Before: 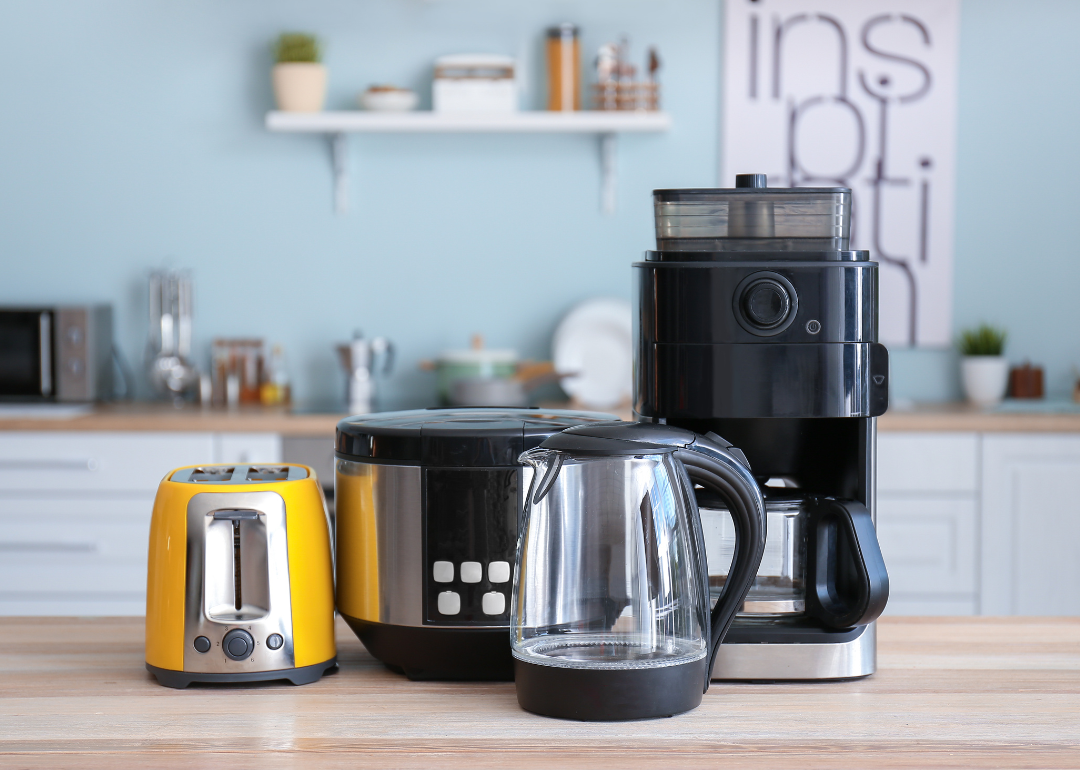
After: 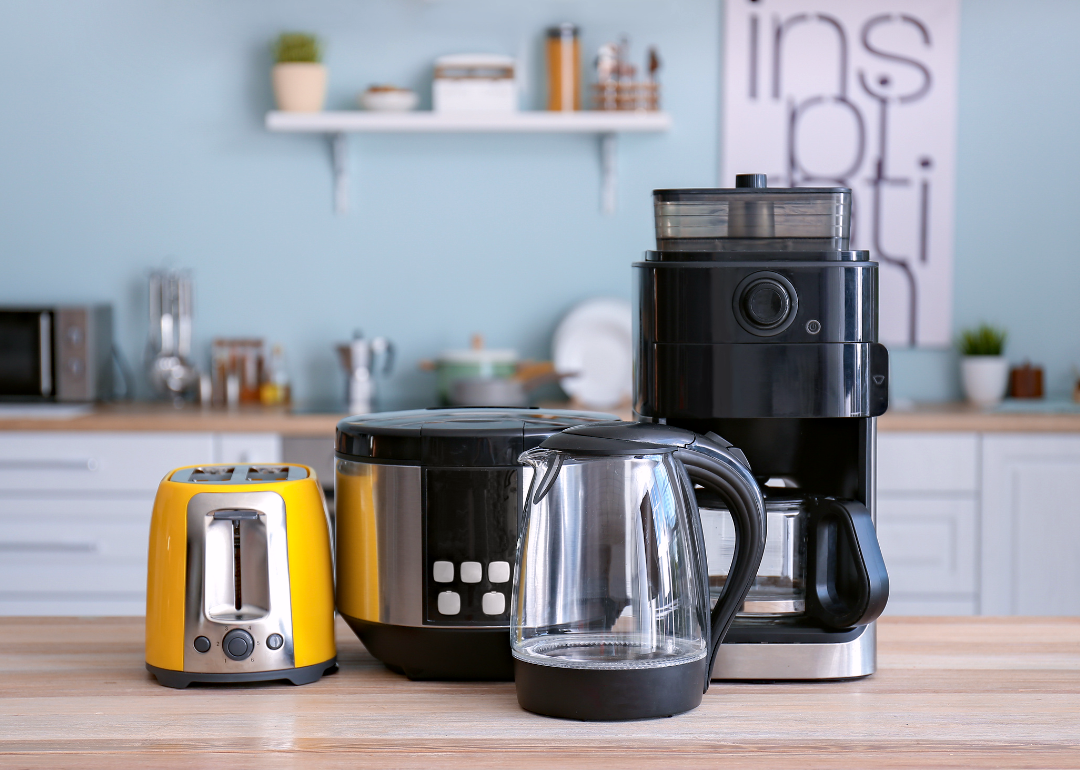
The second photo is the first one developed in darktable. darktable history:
haze removal: compatibility mode true, adaptive false
color correction: highlights a* 3.03, highlights b* -1.21, shadows a* -0.051, shadows b* 2.21, saturation 0.98
